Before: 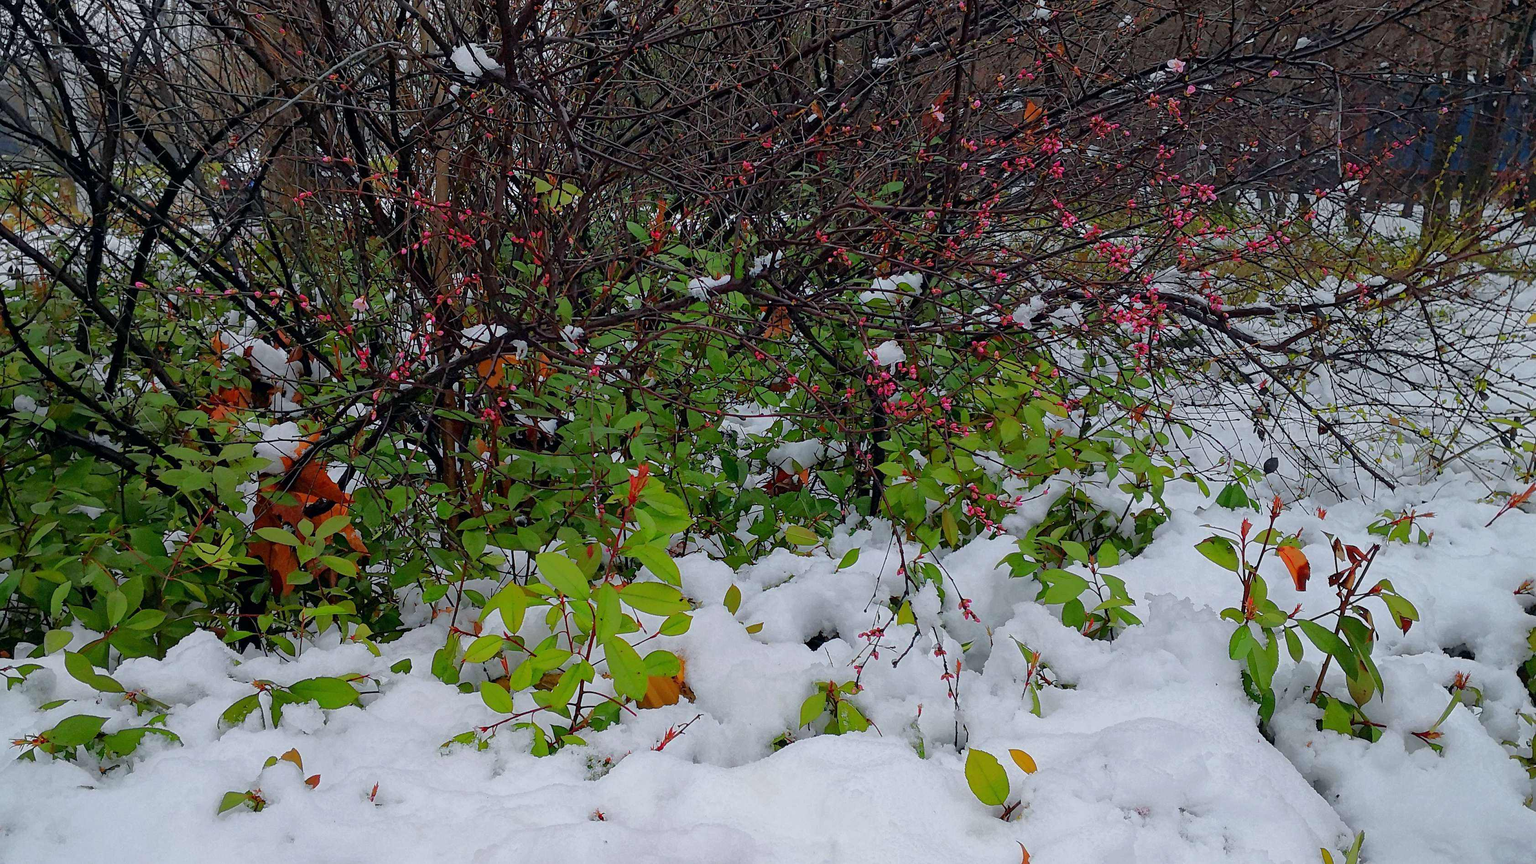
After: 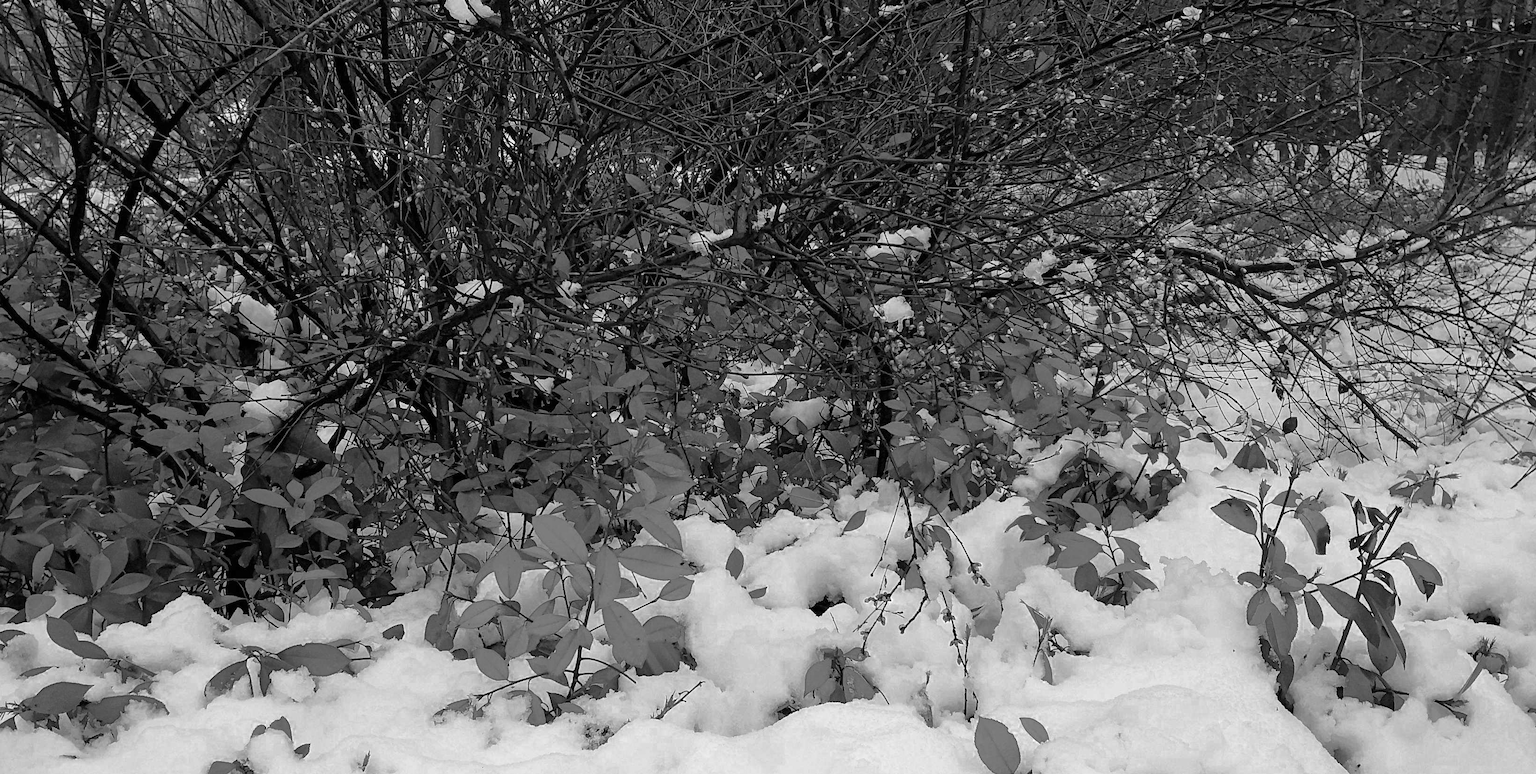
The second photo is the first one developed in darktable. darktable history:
color zones: curves: ch0 [(0, 0.613) (0.01, 0.613) (0.245, 0.448) (0.498, 0.529) (0.642, 0.665) (0.879, 0.777) (0.99, 0.613)]; ch1 [(0, 0) (0.143, 0) (0.286, 0) (0.429, 0) (0.571, 0) (0.714, 0) (0.857, 0)]
crop: left 1.295%, top 6.144%, right 1.663%, bottom 6.793%
